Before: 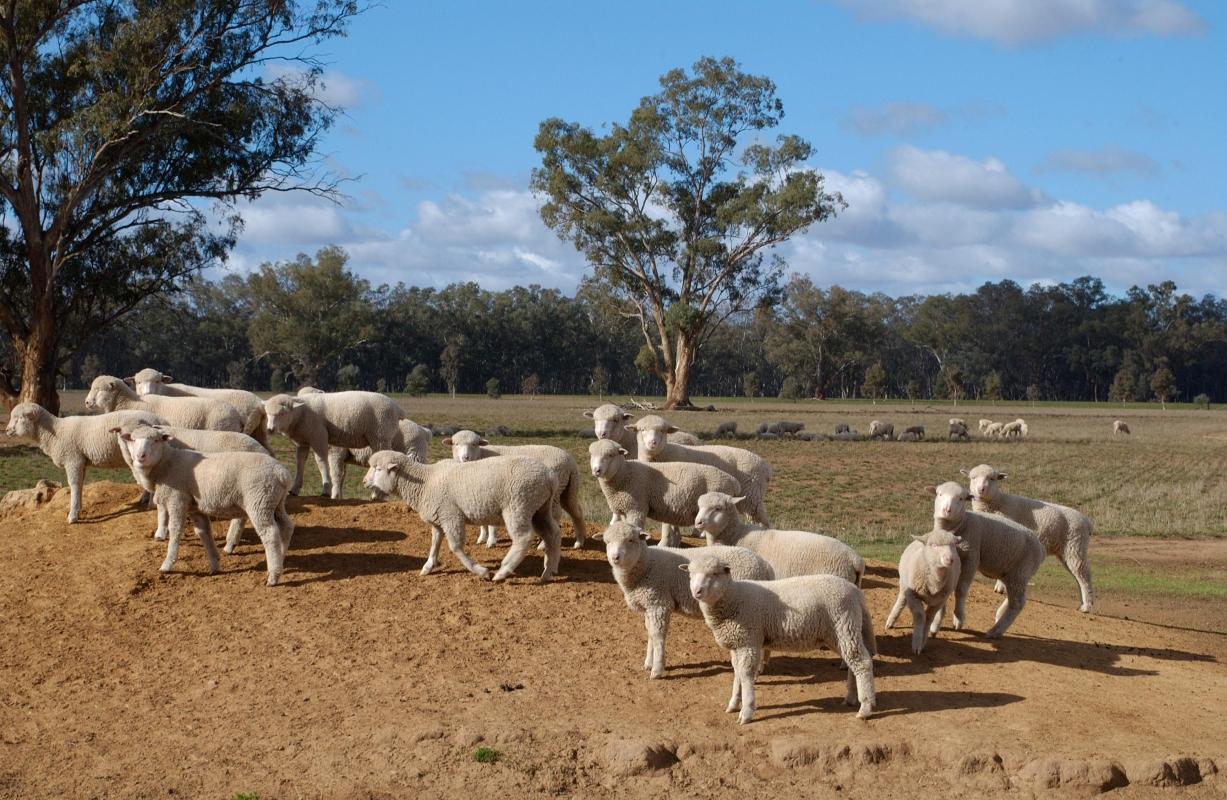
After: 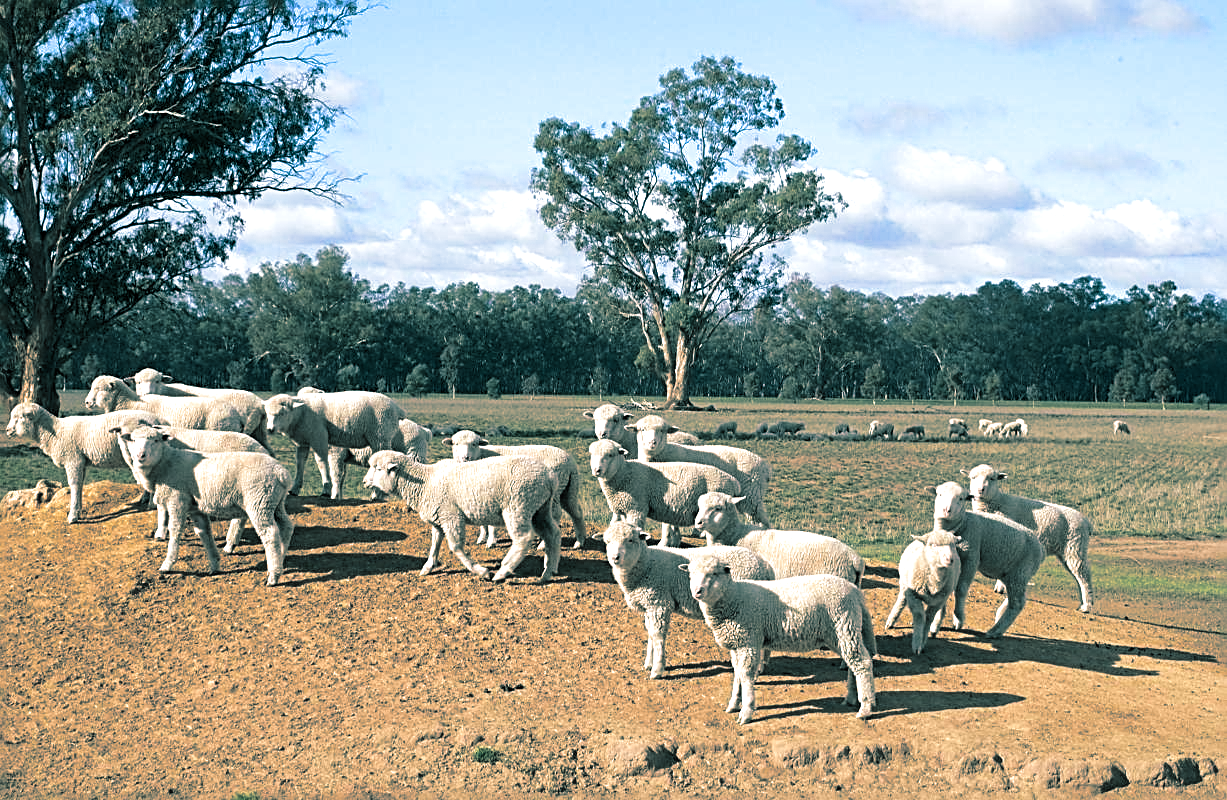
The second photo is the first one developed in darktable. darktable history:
exposure: exposure 0.77 EV, compensate highlight preservation false
sharpen: radius 2.676, amount 0.669
split-toning: shadows › hue 186.43°, highlights › hue 49.29°, compress 30.29%
color balance rgb: perceptual saturation grading › global saturation 3.7%, global vibrance 5.56%, contrast 3.24%
